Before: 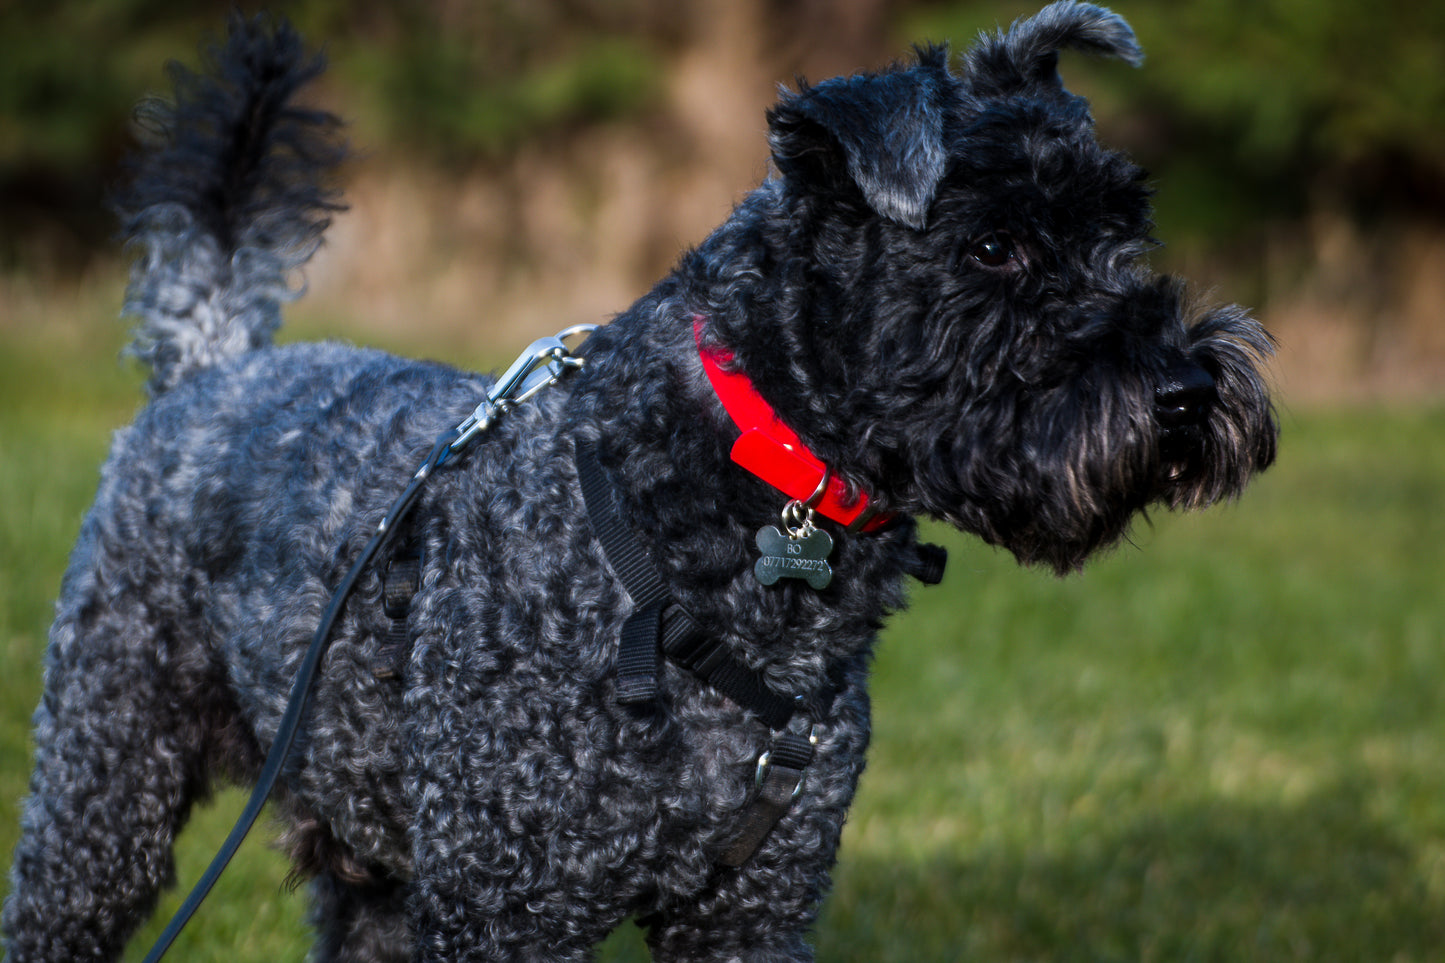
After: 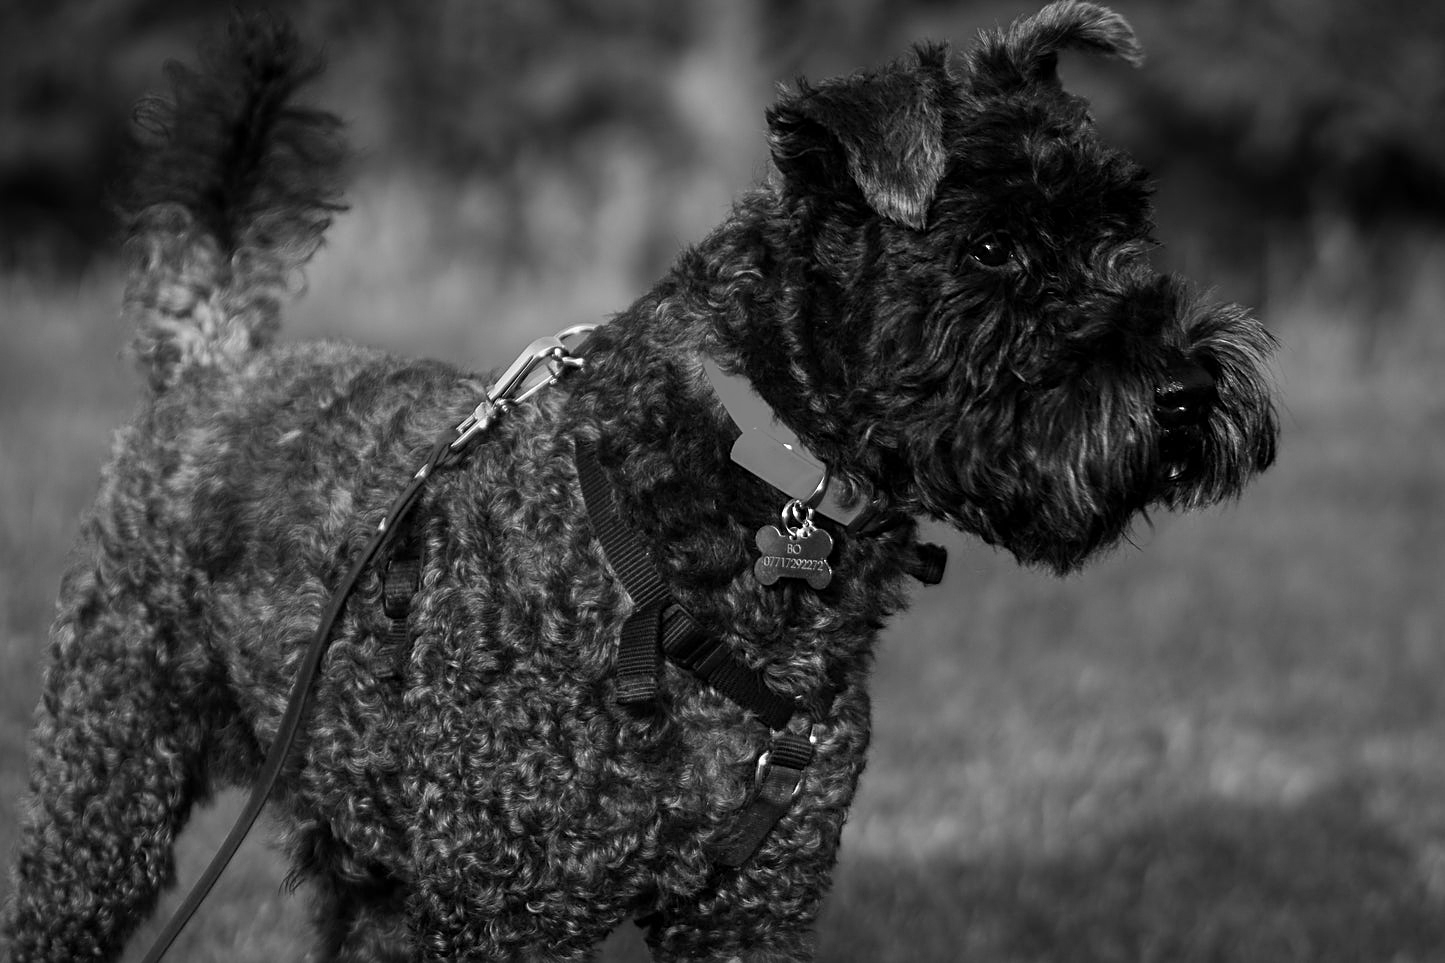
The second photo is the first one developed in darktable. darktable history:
sharpen: on, module defaults
white balance: emerald 1
monochrome: a 73.58, b 64.21
